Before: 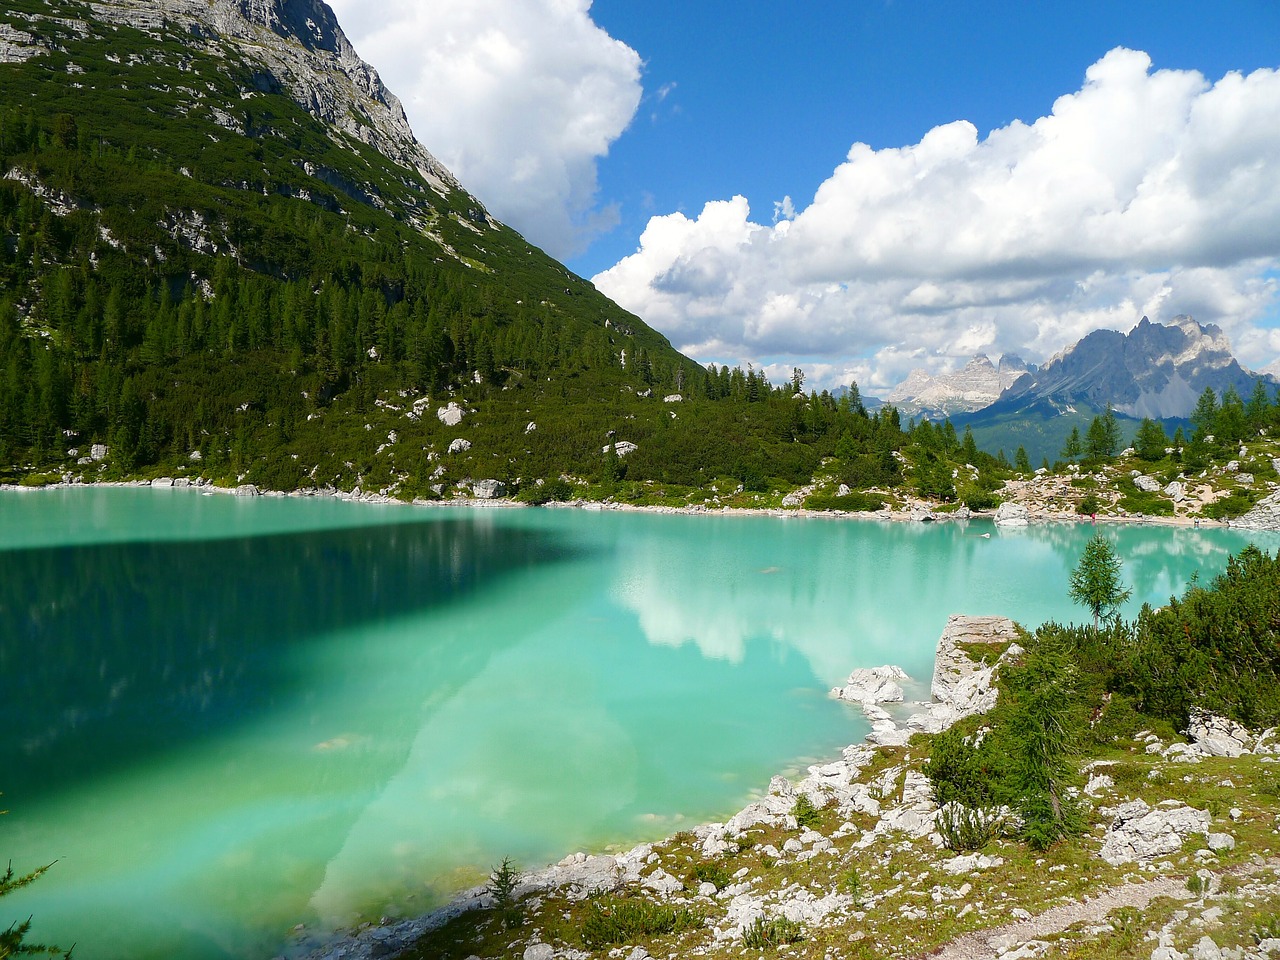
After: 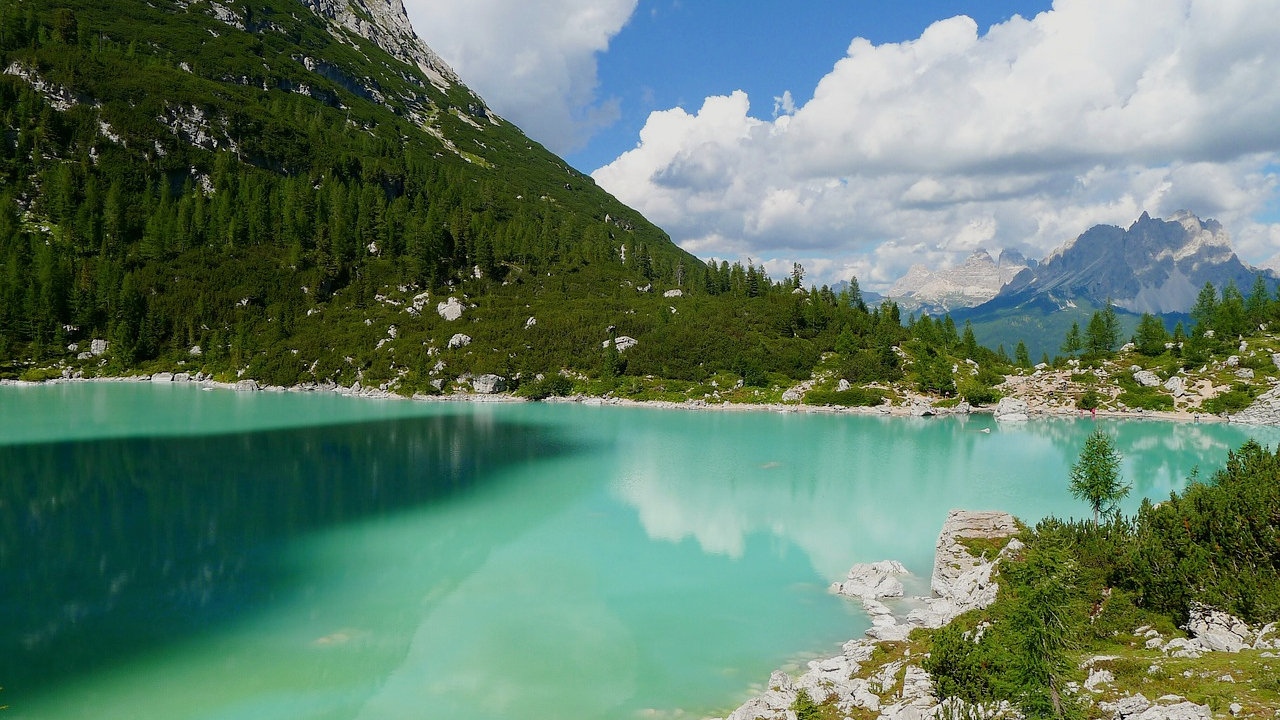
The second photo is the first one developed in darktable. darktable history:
crop: top 11.009%, bottom 13.956%
filmic rgb: black relative exposure -15.11 EV, white relative exposure 3 EV, target black luminance 0%, hardness 9.29, latitude 98.31%, contrast 0.912, shadows ↔ highlights balance 0.612%
